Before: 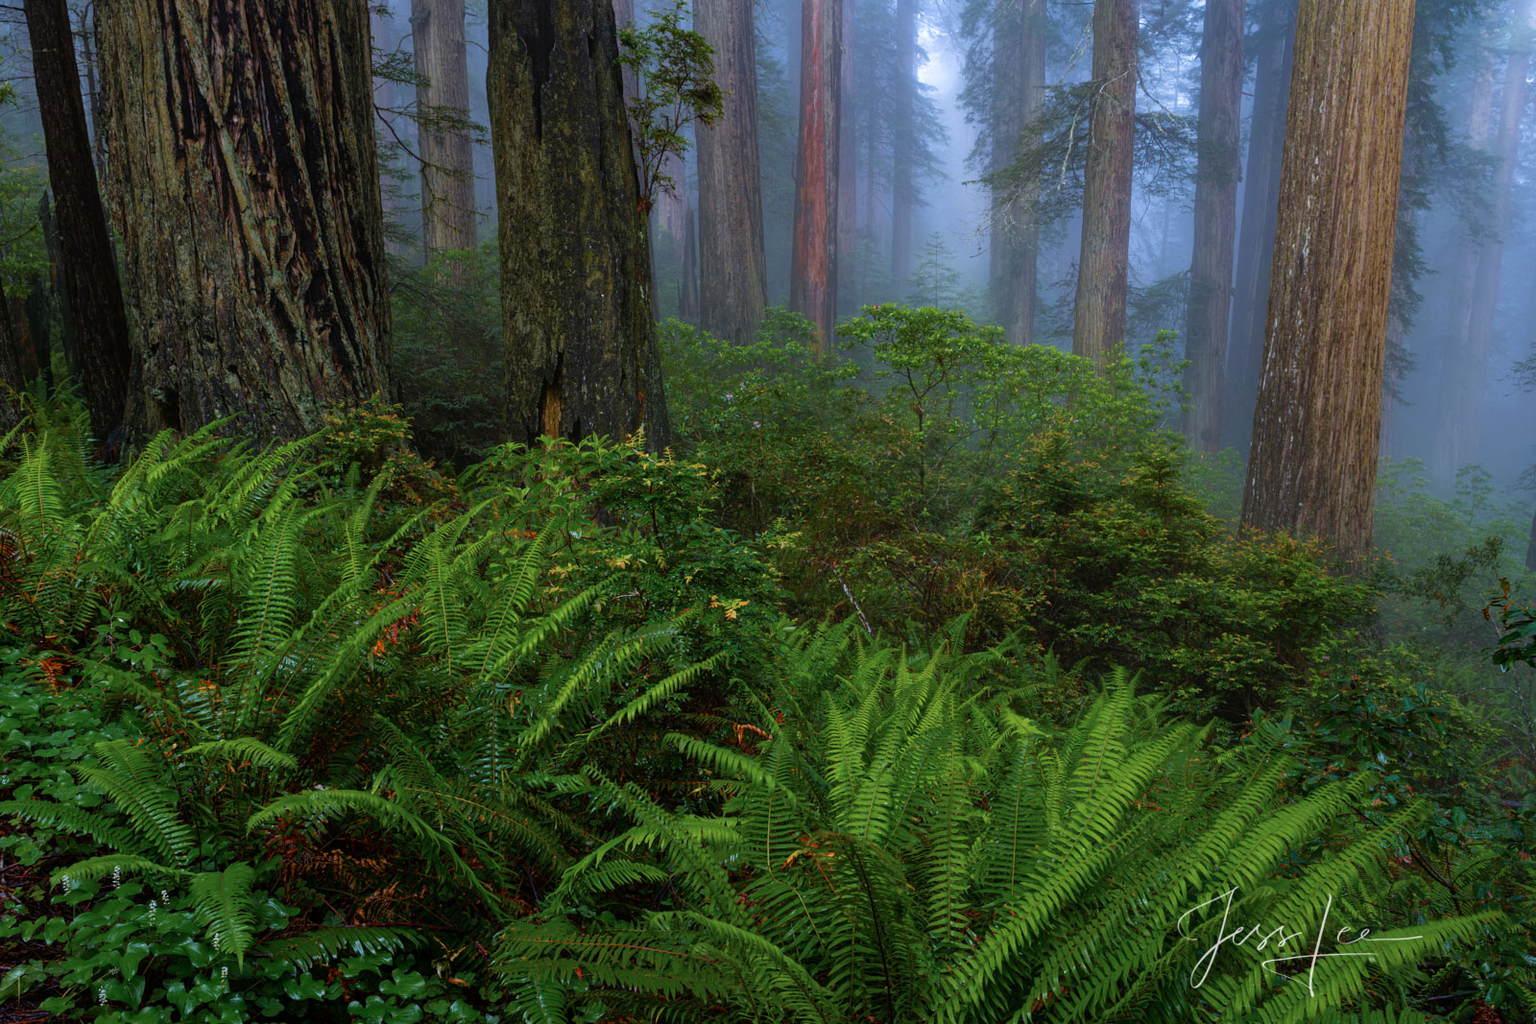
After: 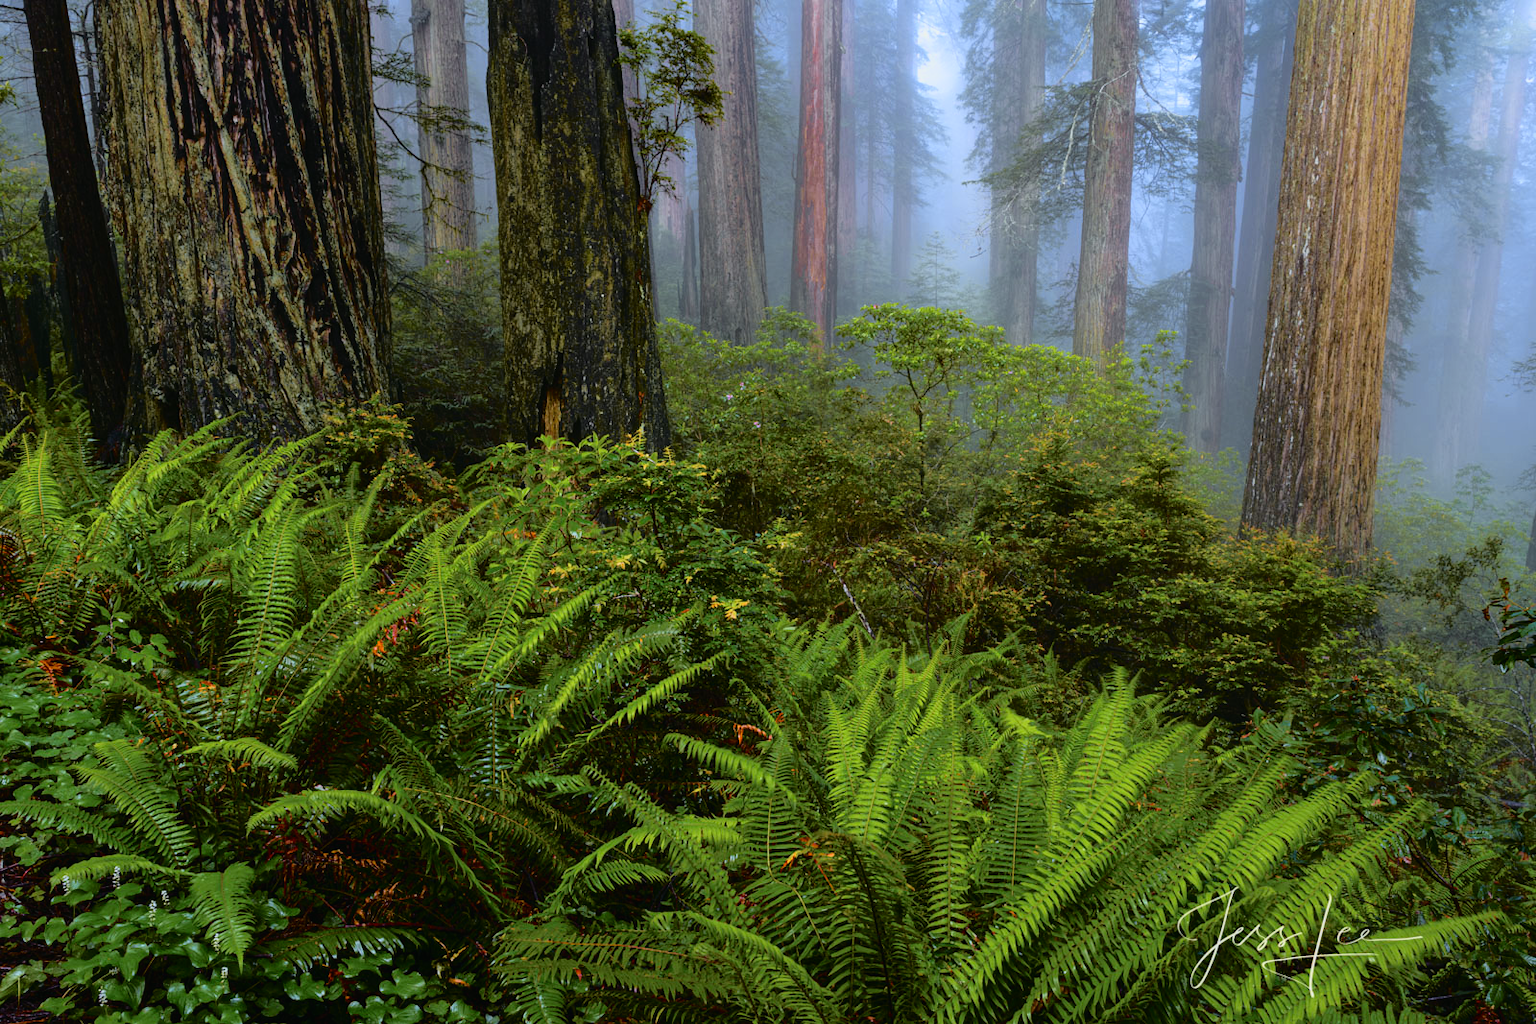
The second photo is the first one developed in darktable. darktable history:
tone curve: curves: ch0 [(0, 0.013) (0.129, 0.1) (0.291, 0.375) (0.46, 0.576) (0.667, 0.78) (0.851, 0.903) (0.997, 0.951)]; ch1 [(0, 0) (0.353, 0.344) (0.45, 0.46) (0.498, 0.495) (0.528, 0.531) (0.563, 0.566) (0.592, 0.609) (0.657, 0.672) (1, 1)]; ch2 [(0, 0) (0.333, 0.346) (0.375, 0.375) (0.427, 0.44) (0.5, 0.501) (0.505, 0.505) (0.544, 0.573) (0.576, 0.615) (0.612, 0.644) (0.66, 0.715) (1, 1)], color space Lab, independent channels, preserve colors none
